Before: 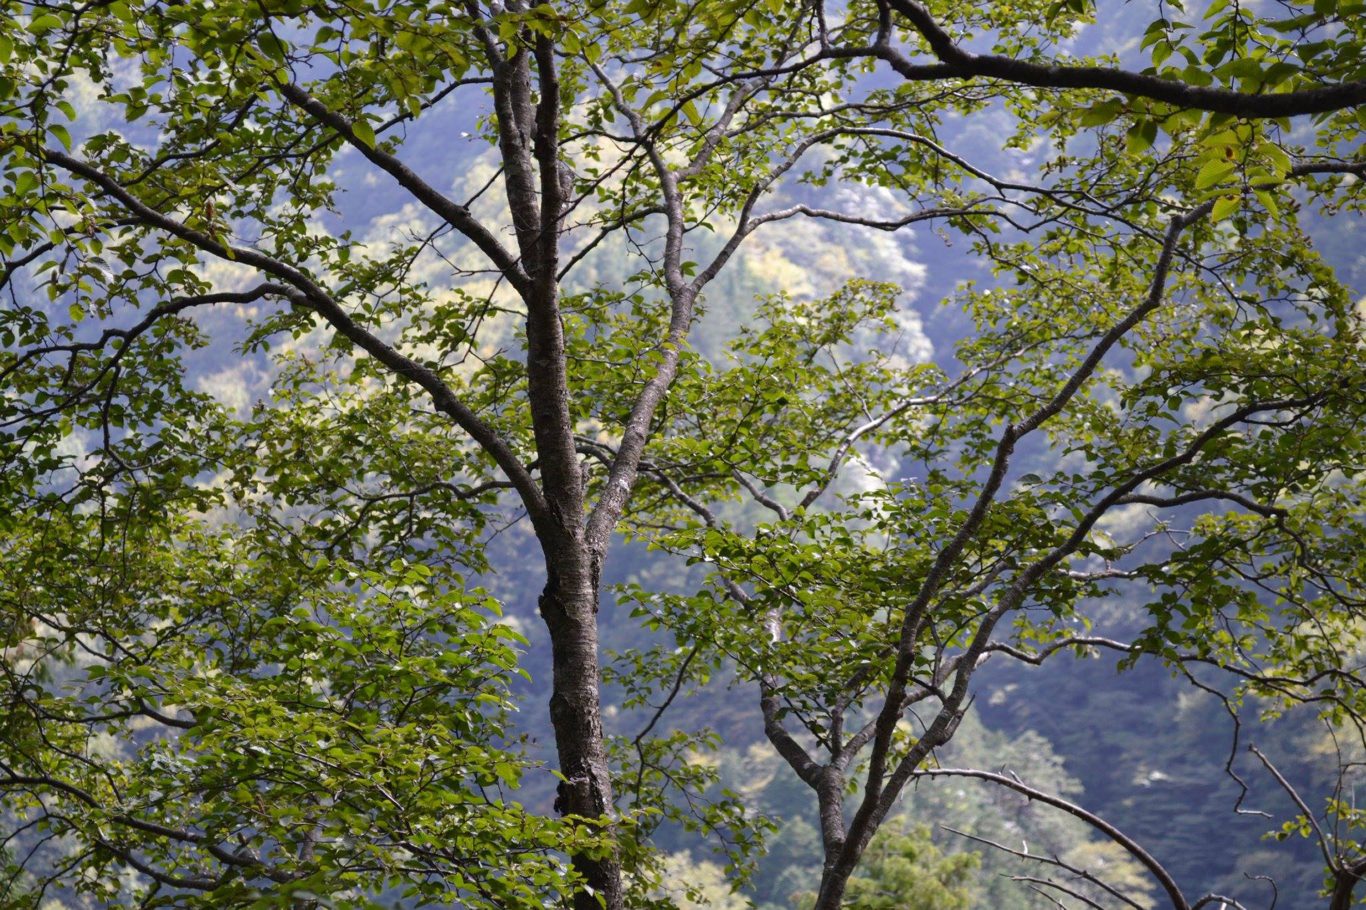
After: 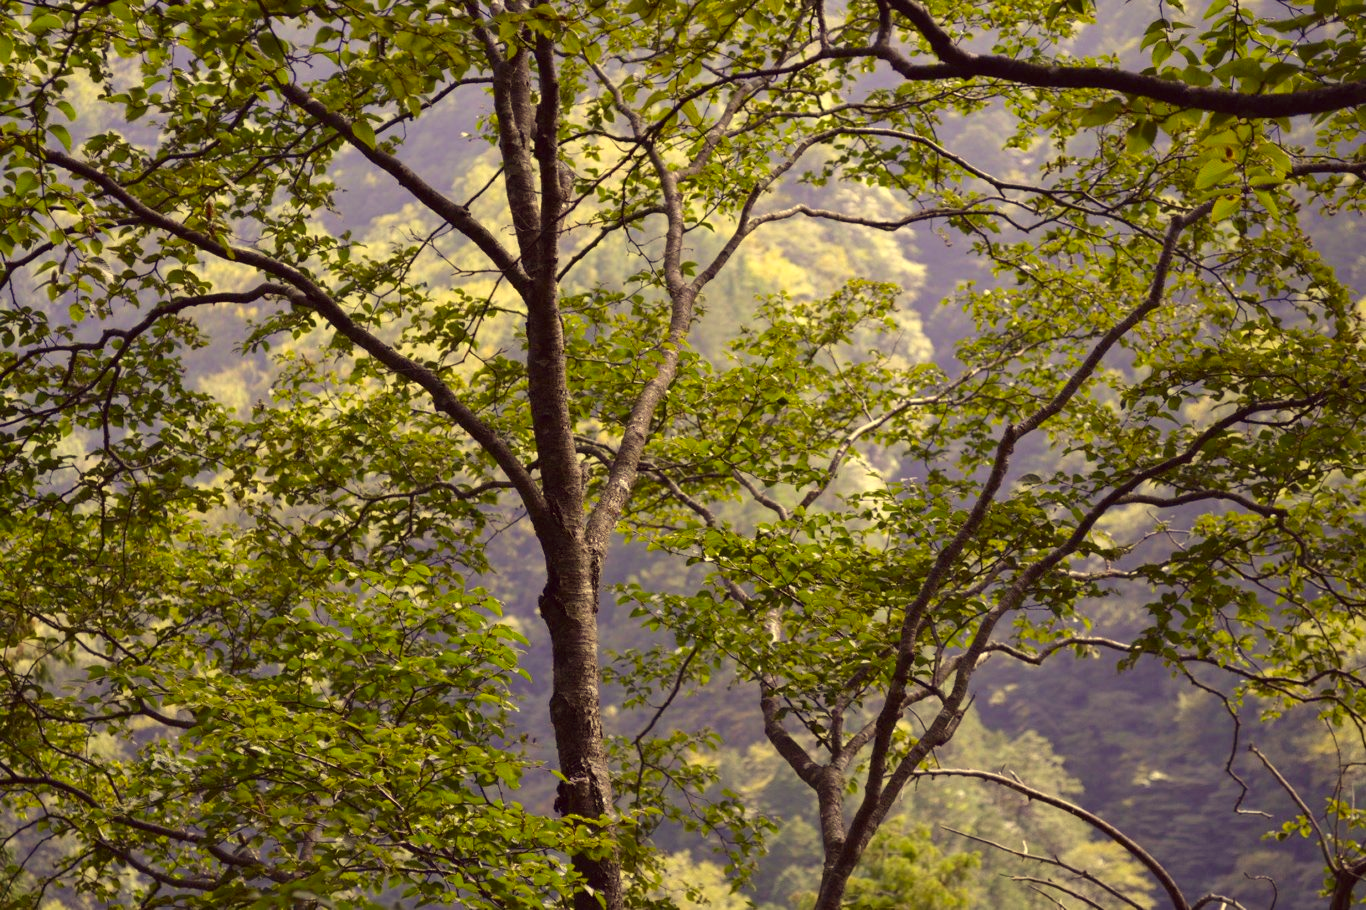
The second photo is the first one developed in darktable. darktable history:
color correction: highlights a* -0.336, highlights b* 39.79, shadows a* 9.74, shadows b* -0.927
